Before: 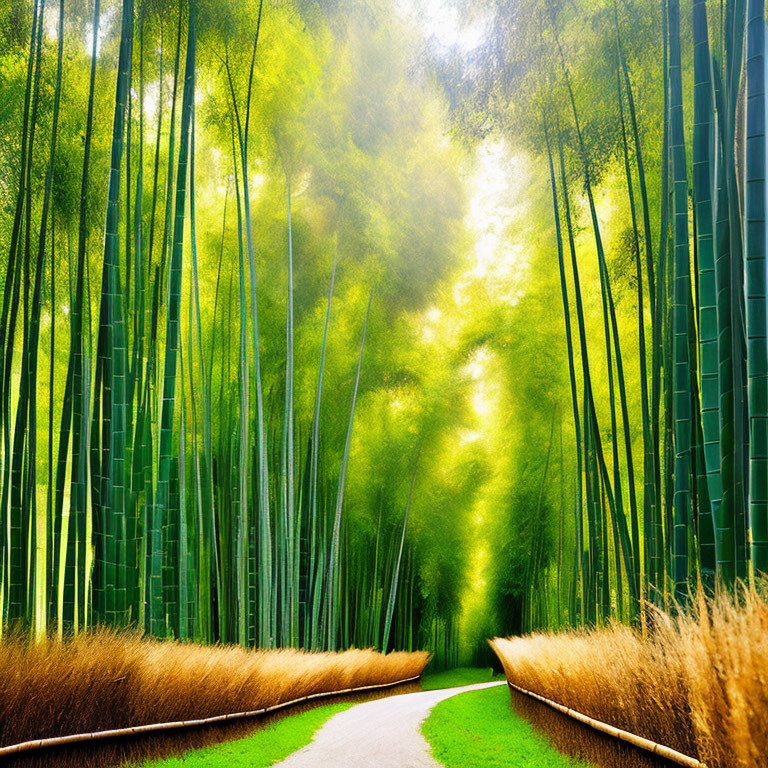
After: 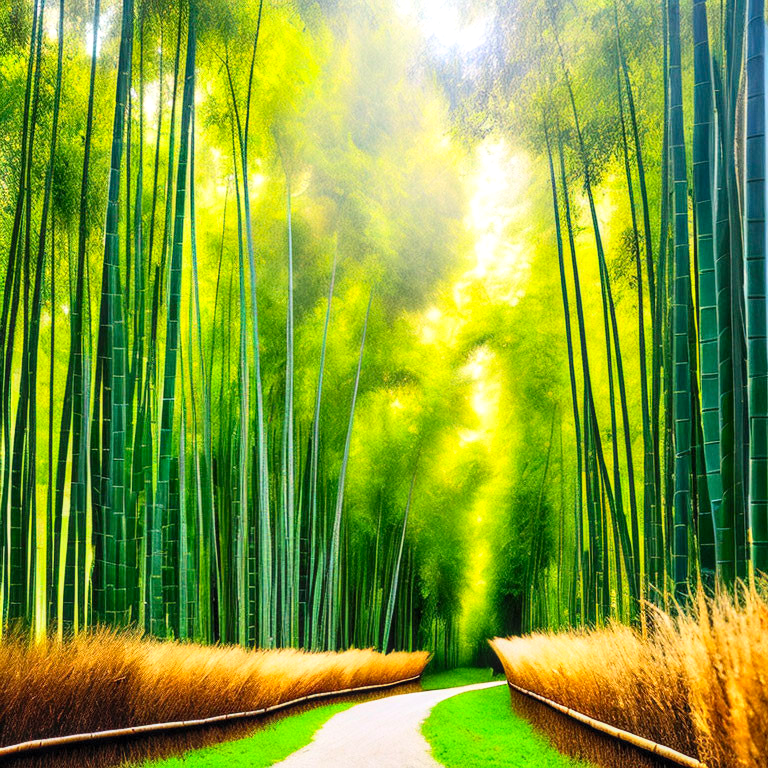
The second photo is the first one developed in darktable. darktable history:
contrast brightness saturation: contrast 0.2, brightness 0.16, saturation 0.22
local contrast: on, module defaults
